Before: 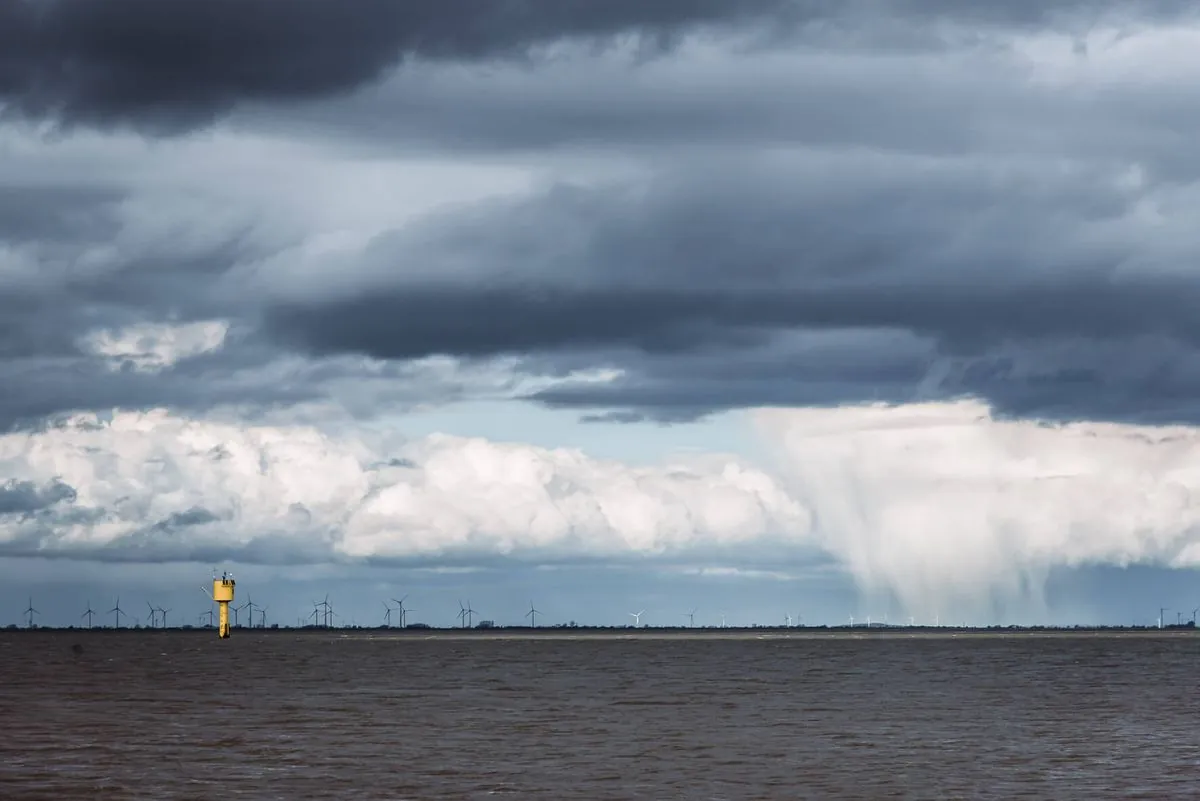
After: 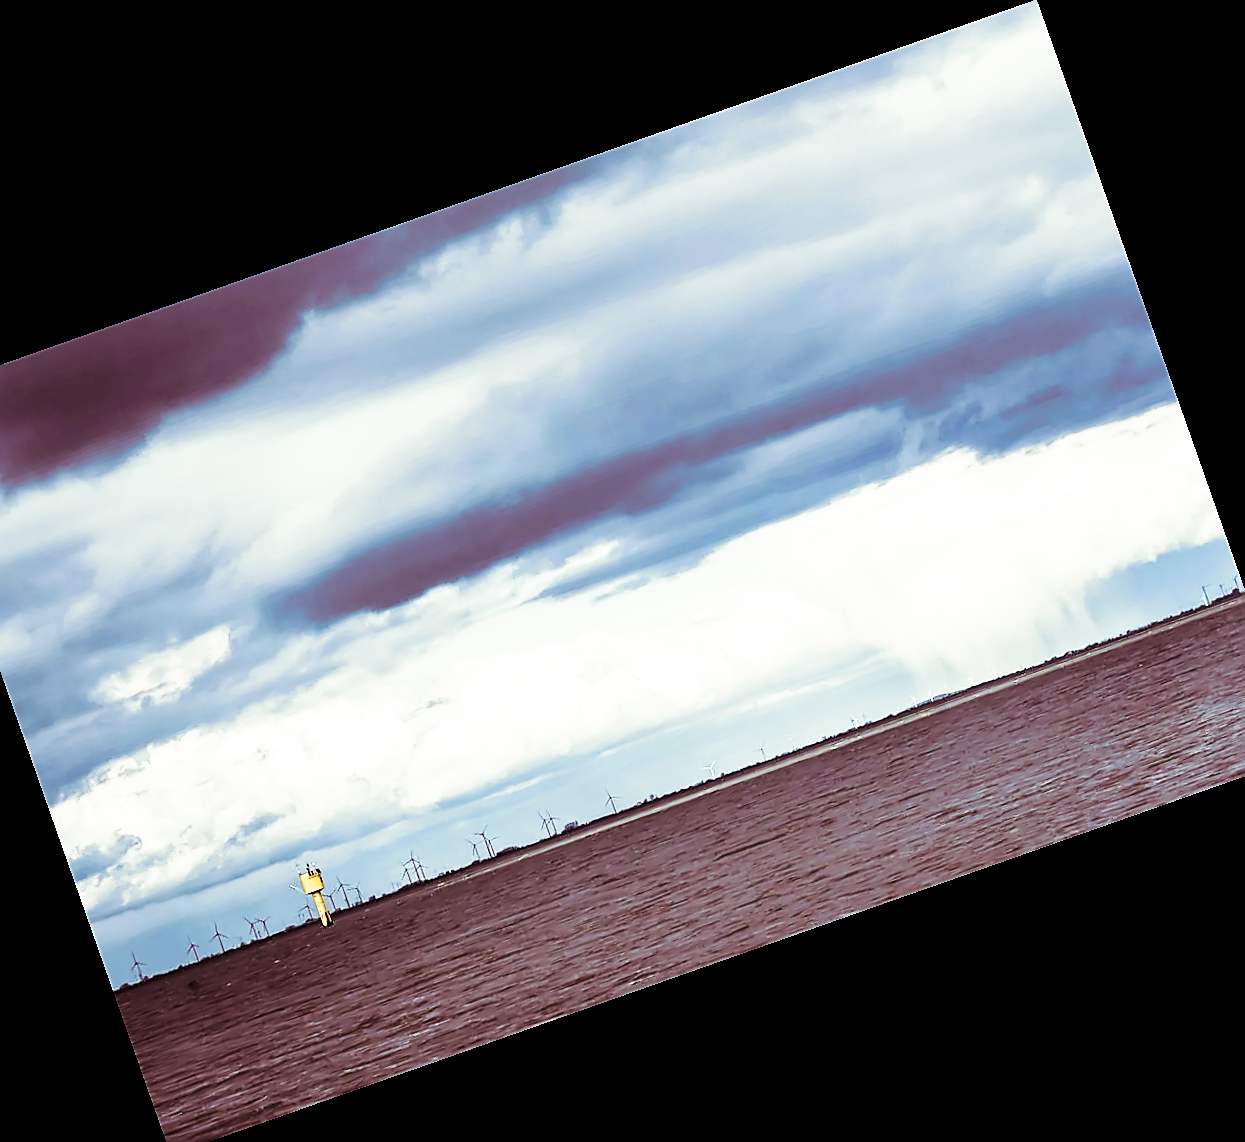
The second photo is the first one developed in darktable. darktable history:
crop and rotate: angle 19.43°, left 6.812%, right 4.125%, bottom 1.087%
base curve: curves: ch0 [(0, 0) (0.007, 0.004) (0.027, 0.03) (0.046, 0.07) (0.207, 0.54) (0.442, 0.872) (0.673, 0.972) (1, 1)], preserve colors none
sharpen: radius 1.4, amount 1.25, threshold 0.7
split-toning: on, module defaults
